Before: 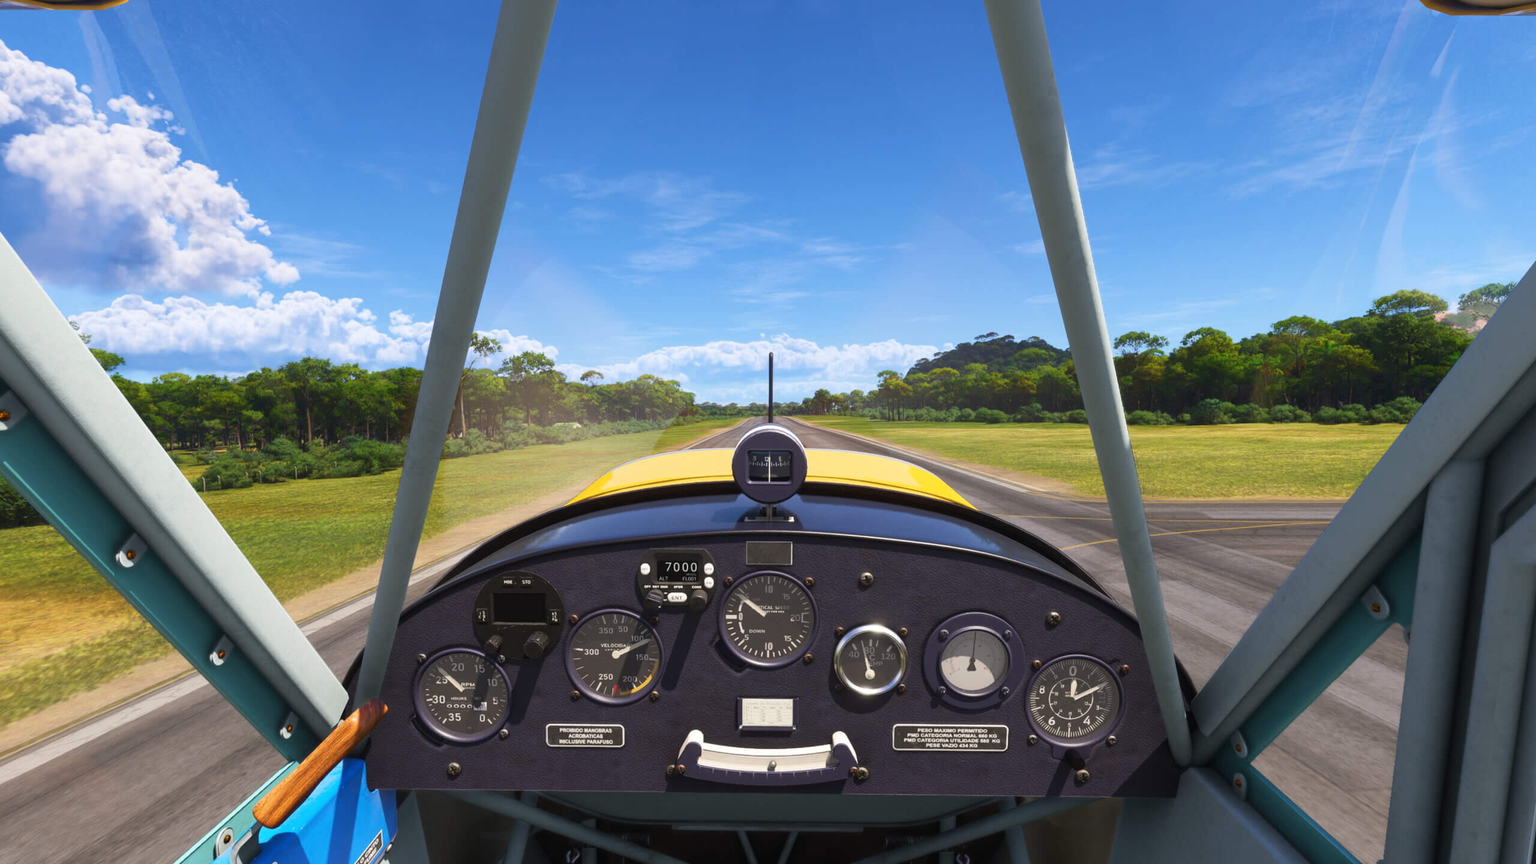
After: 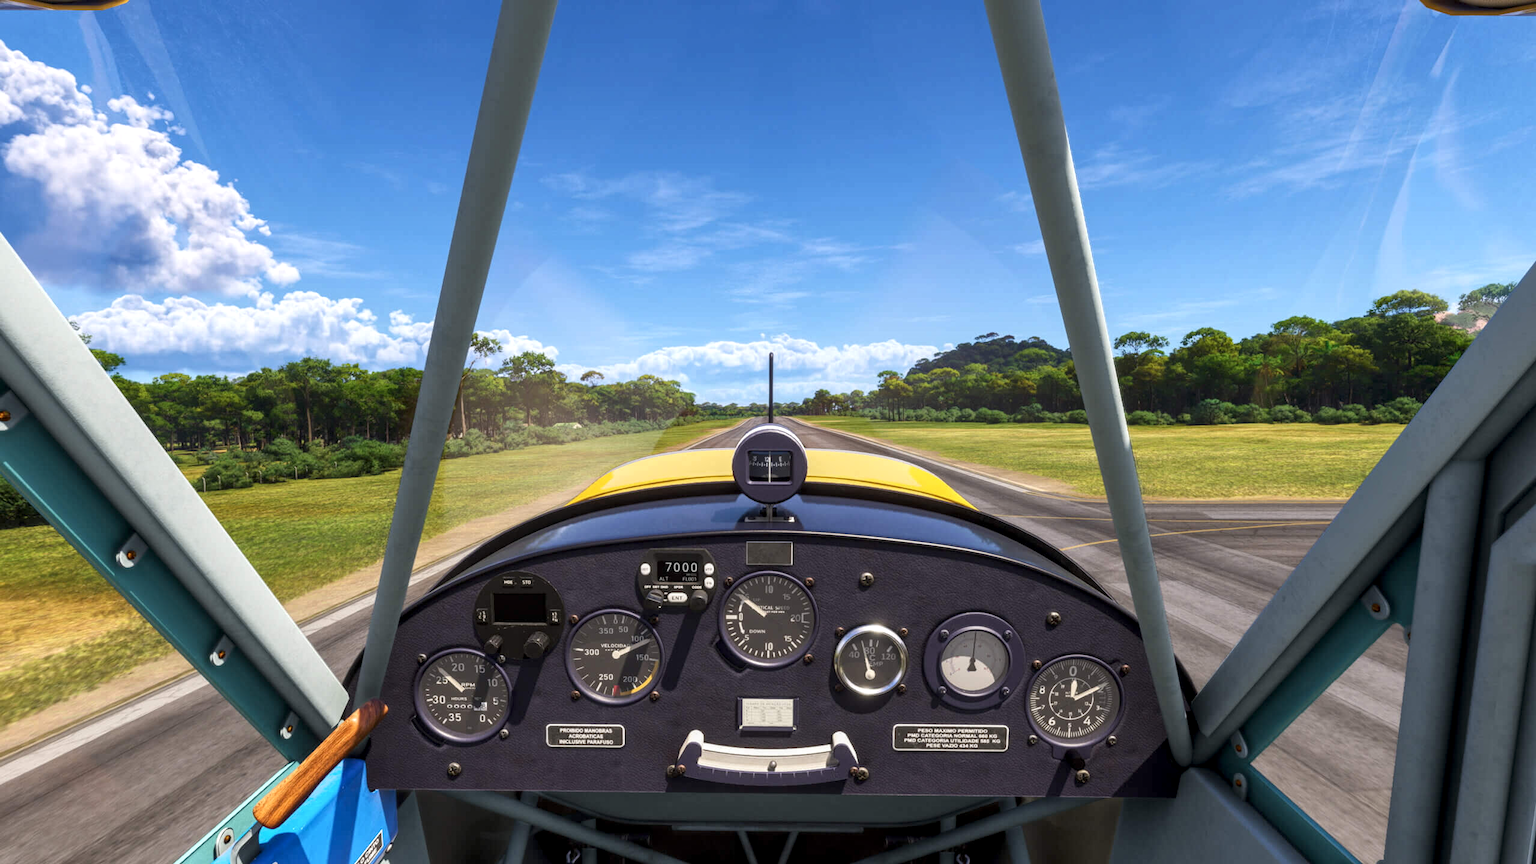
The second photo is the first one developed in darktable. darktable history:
local contrast: highlights 63%, detail 143%, midtone range 0.435
